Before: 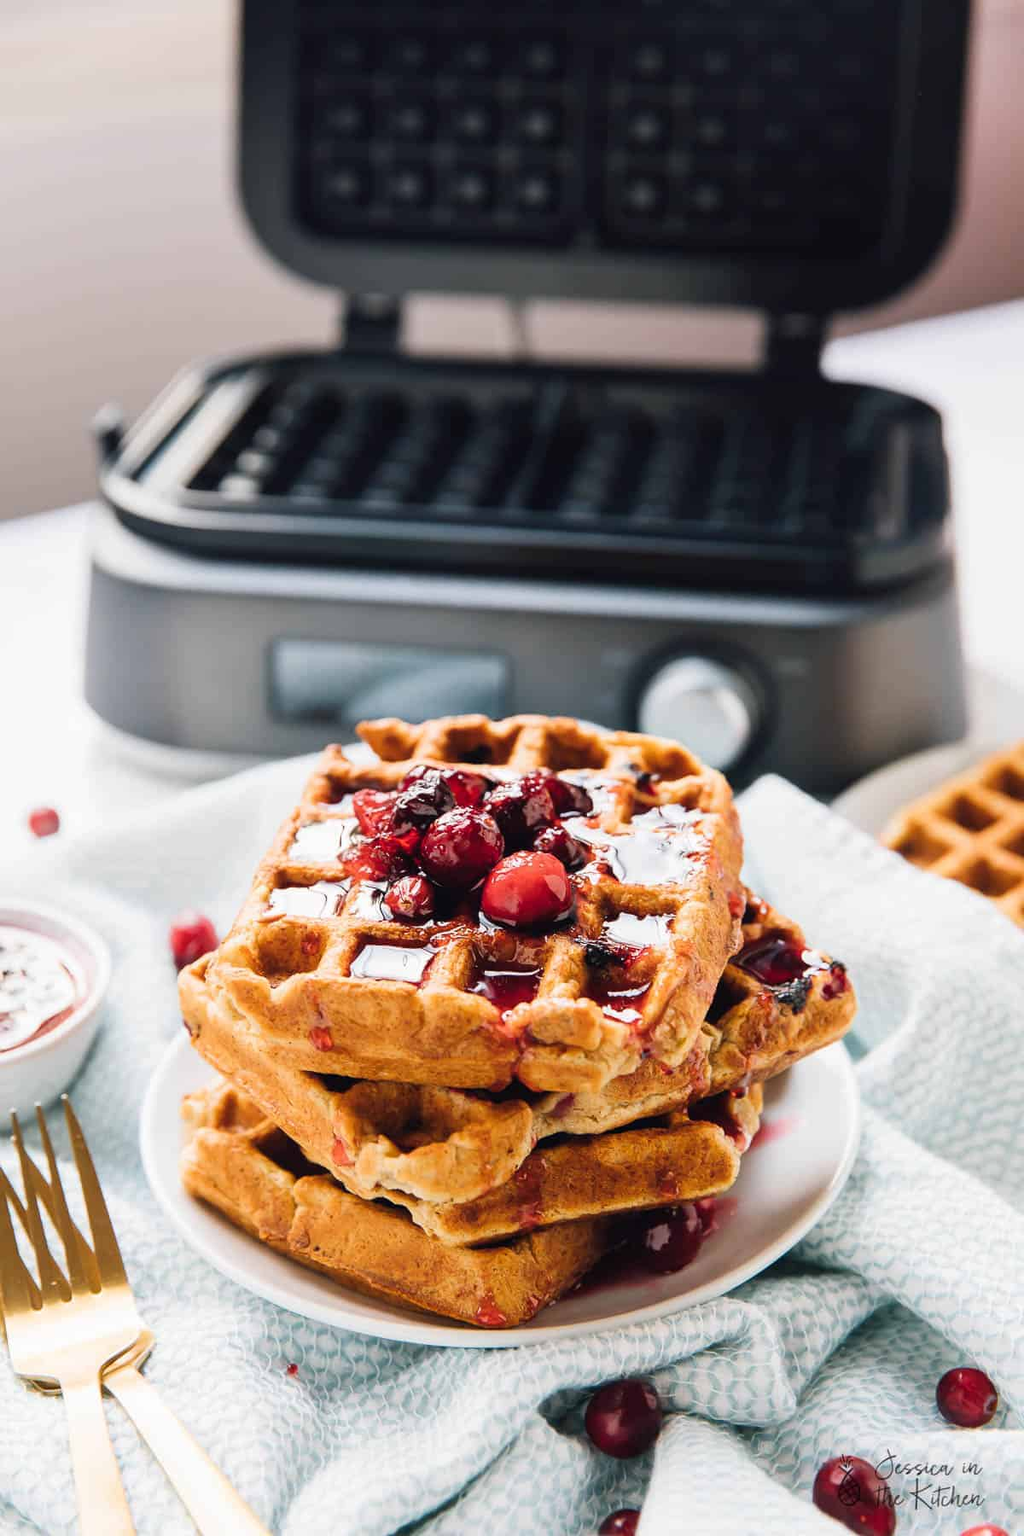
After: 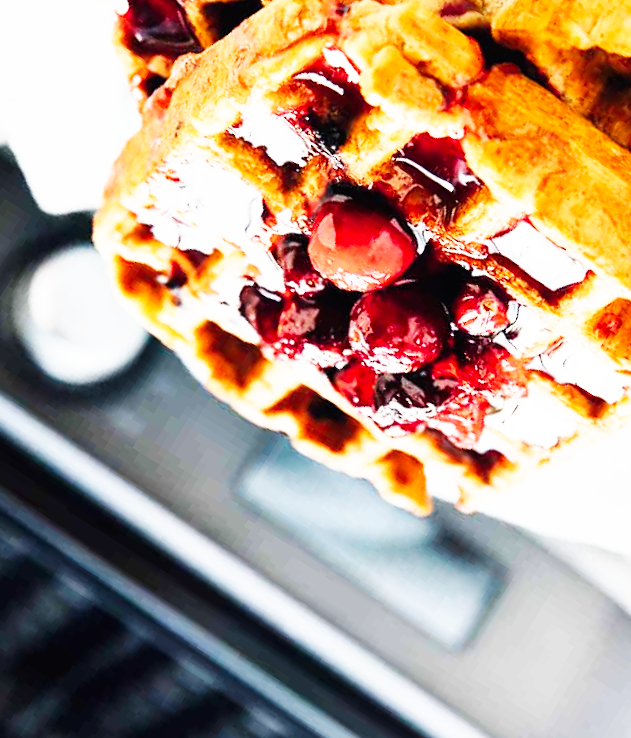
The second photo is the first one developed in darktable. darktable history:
crop and rotate: angle 148.15°, left 9.183%, top 15.644%, right 4.521%, bottom 17.049%
base curve: curves: ch0 [(0, 0) (0.007, 0.004) (0.027, 0.03) (0.046, 0.07) (0.207, 0.54) (0.442, 0.872) (0.673, 0.972) (1, 1)], preserve colors none
